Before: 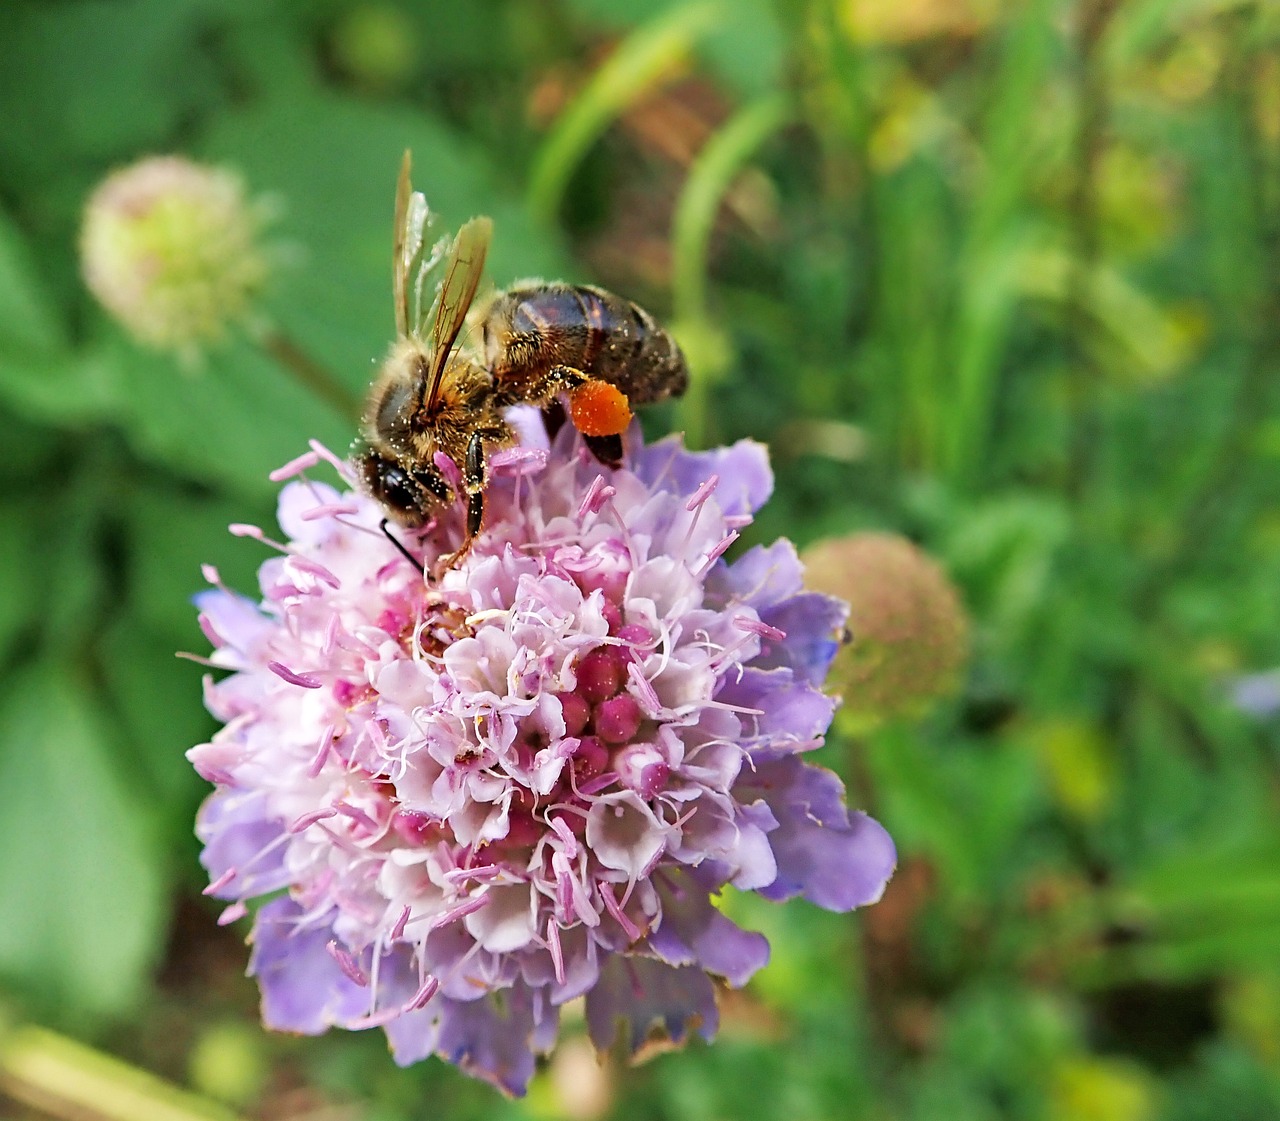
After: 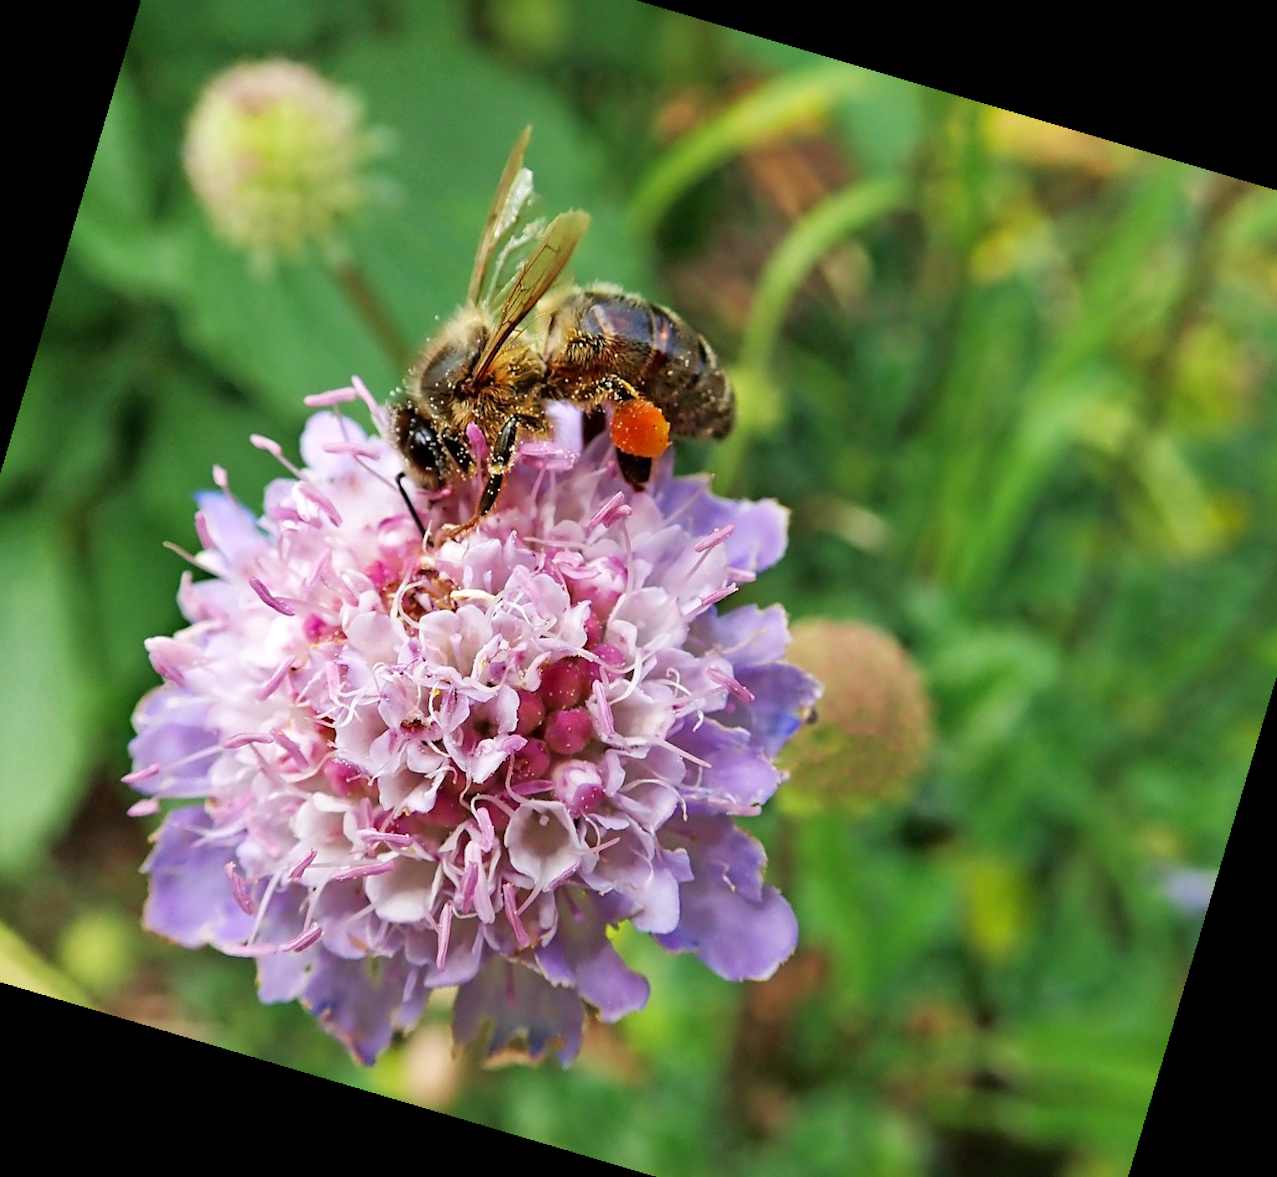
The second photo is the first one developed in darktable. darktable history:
crop and rotate: angle -3.27°, left 5.211%, top 5.211%, right 4.607%, bottom 4.607%
rotate and perspective: rotation 13.27°, automatic cropping off
